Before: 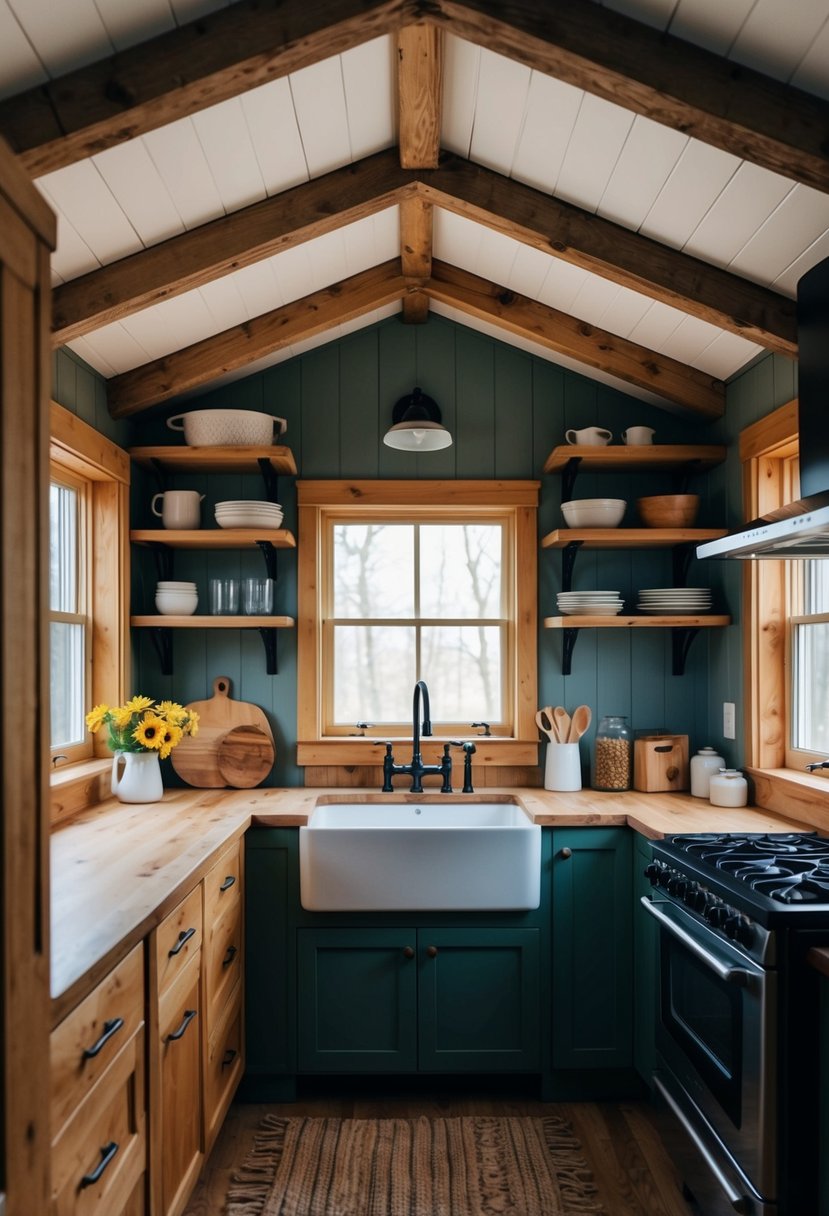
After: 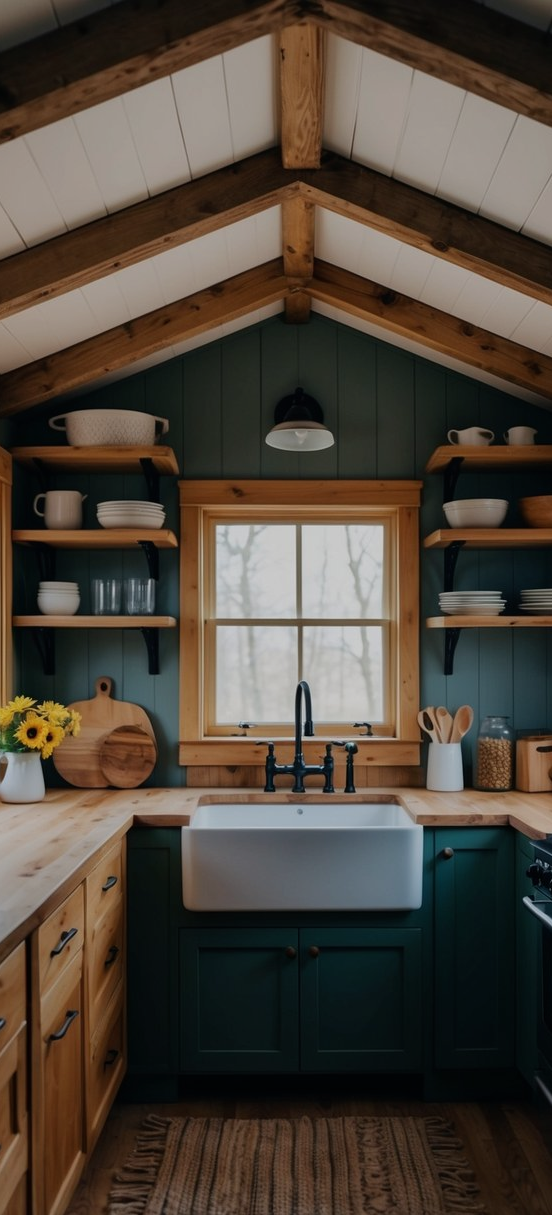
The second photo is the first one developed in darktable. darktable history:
crop and rotate: left 14.315%, right 19.048%
exposure: black level correction 0, exposure -0.683 EV, compensate exposure bias true, compensate highlight preservation false
